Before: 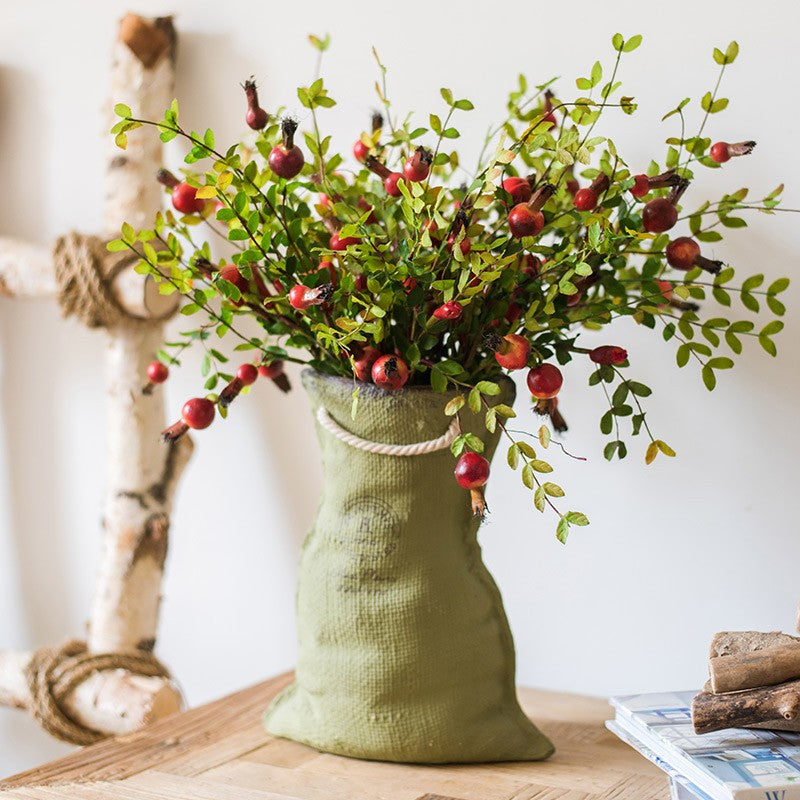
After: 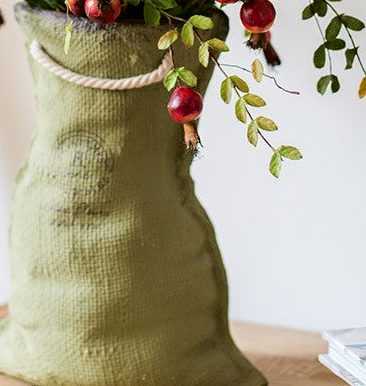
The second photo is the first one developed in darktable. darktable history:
fill light: exposure -2 EV, width 8.6
crop: left 35.976%, top 45.819%, right 18.162%, bottom 5.807%
